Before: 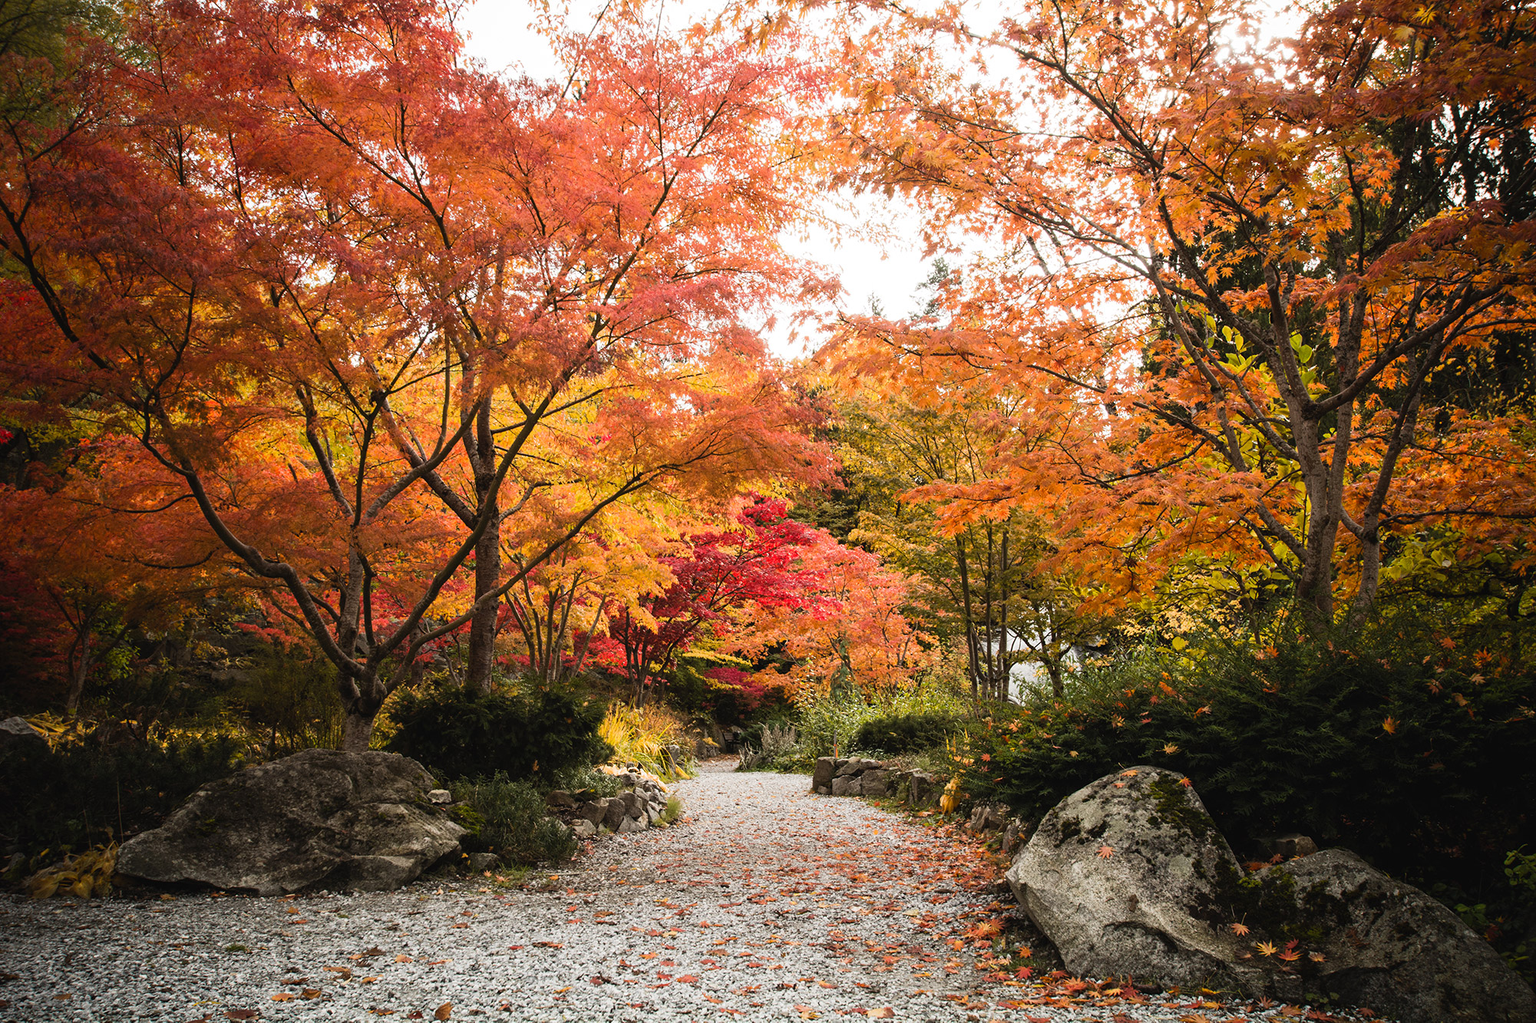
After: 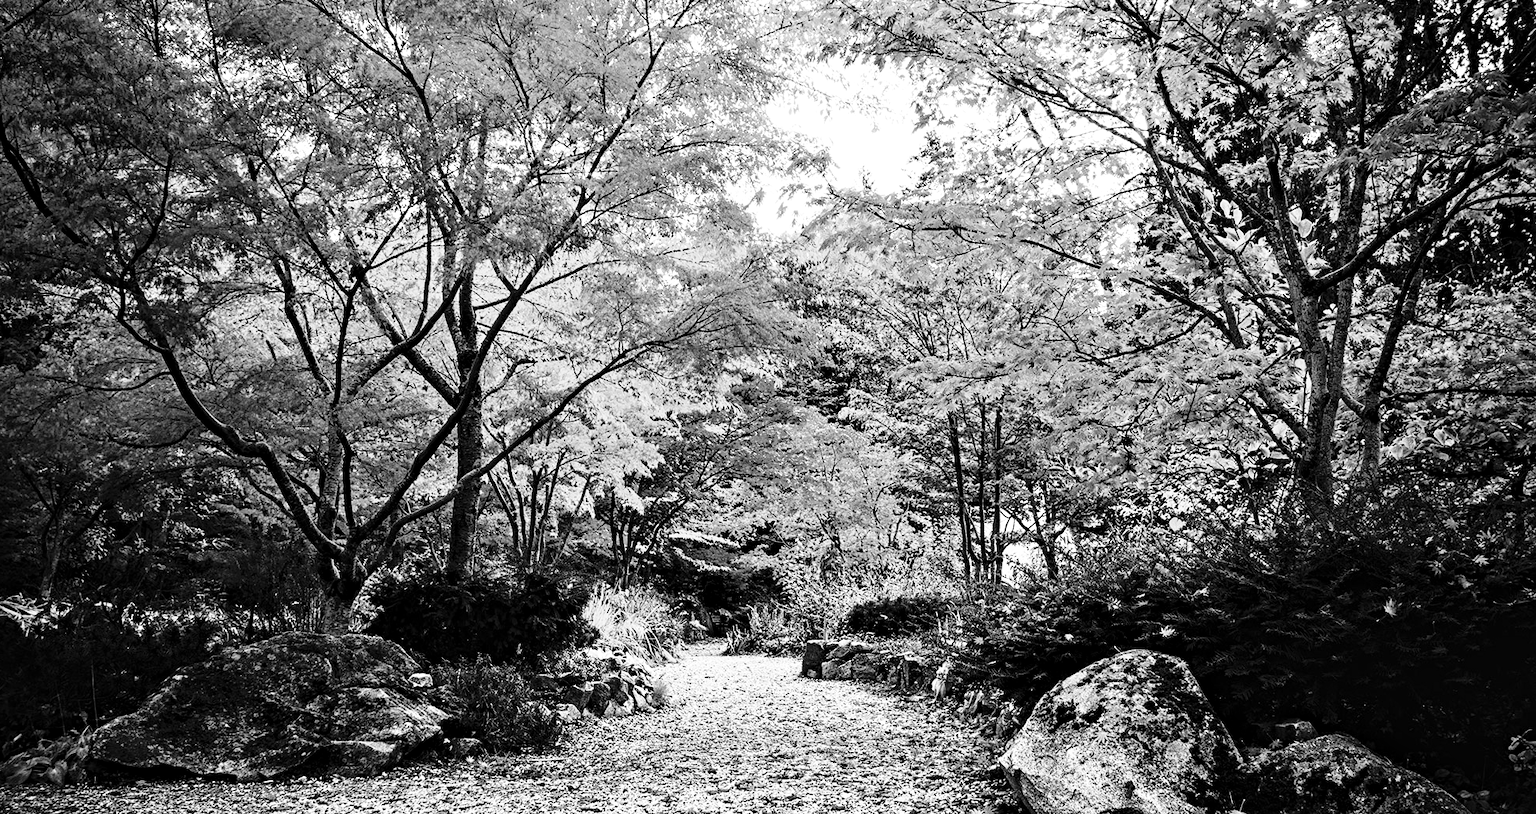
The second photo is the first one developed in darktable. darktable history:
contrast equalizer: octaves 7, y [[0.5, 0.542, 0.583, 0.625, 0.667, 0.708], [0.5 ×6], [0.5 ×6], [0 ×6], [0 ×6]]
crop and rotate: left 1.814%, top 12.818%, right 0.25%, bottom 9.225%
base curve: curves: ch0 [(0, 0) (0.04, 0.03) (0.133, 0.232) (0.448, 0.748) (0.843, 0.968) (1, 1)], preserve colors none
color balance rgb: linear chroma grading › global chroma 42%, perceptual saturation grading › global saturation 42%, global vibrance 33%
monochrome: size 3.1
